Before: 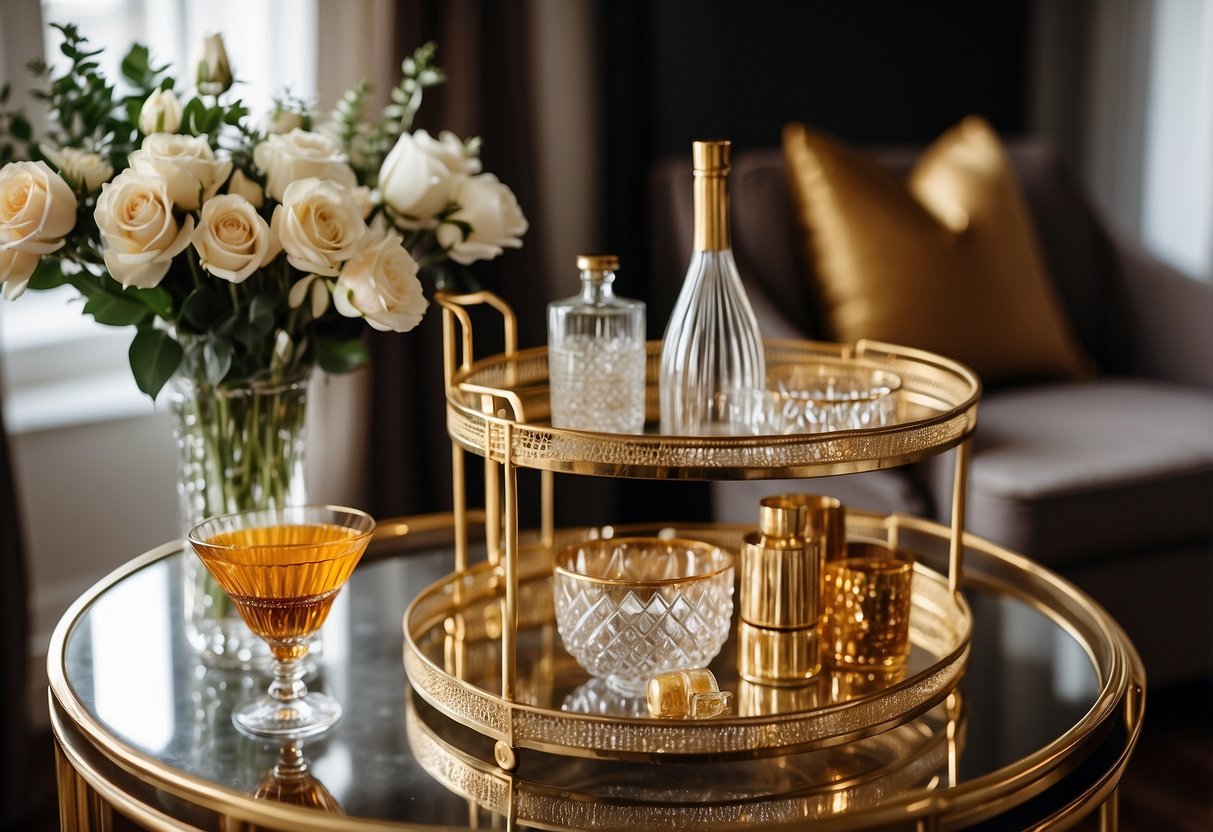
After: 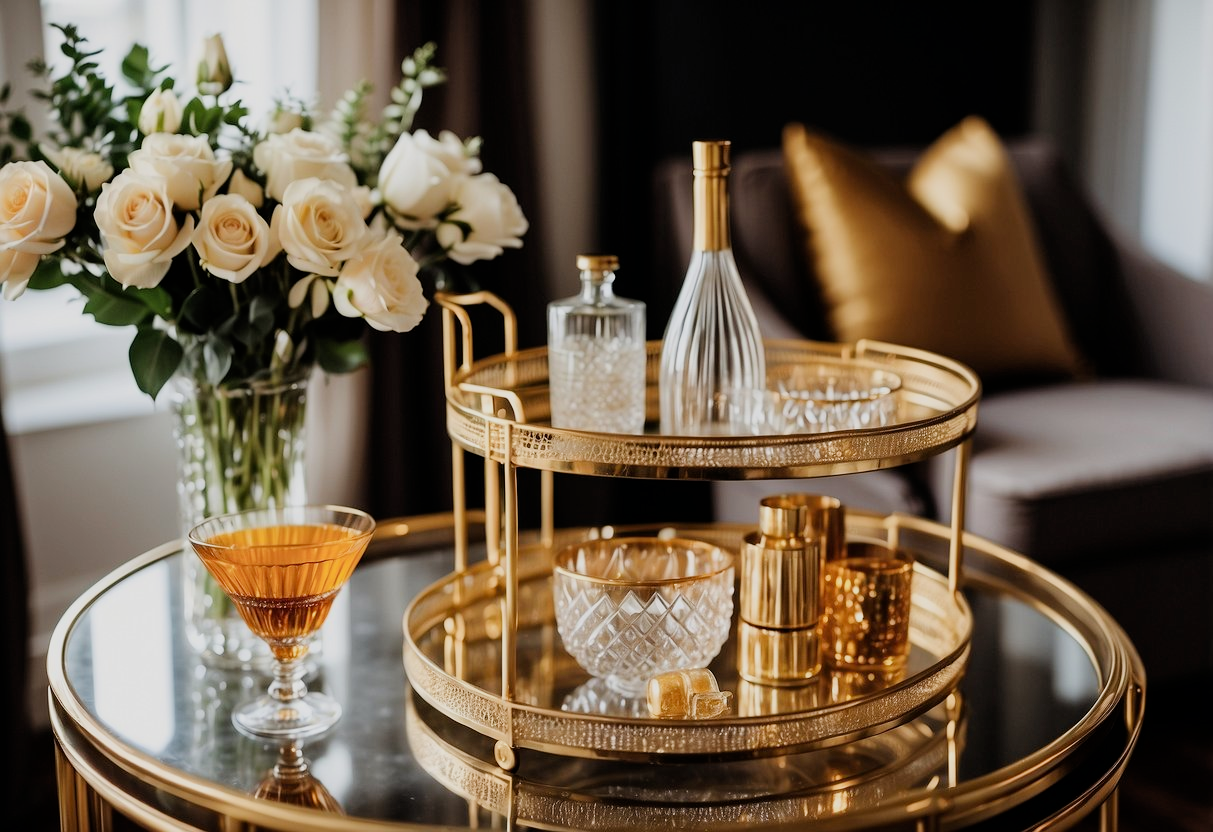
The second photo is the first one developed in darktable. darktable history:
filmic rgb: black relative exposure -7.65 EV, white relative exposure 4.56 EV, hardness 3.61
exposure: exposure 0.4 EV, compensate highlight preservation false
